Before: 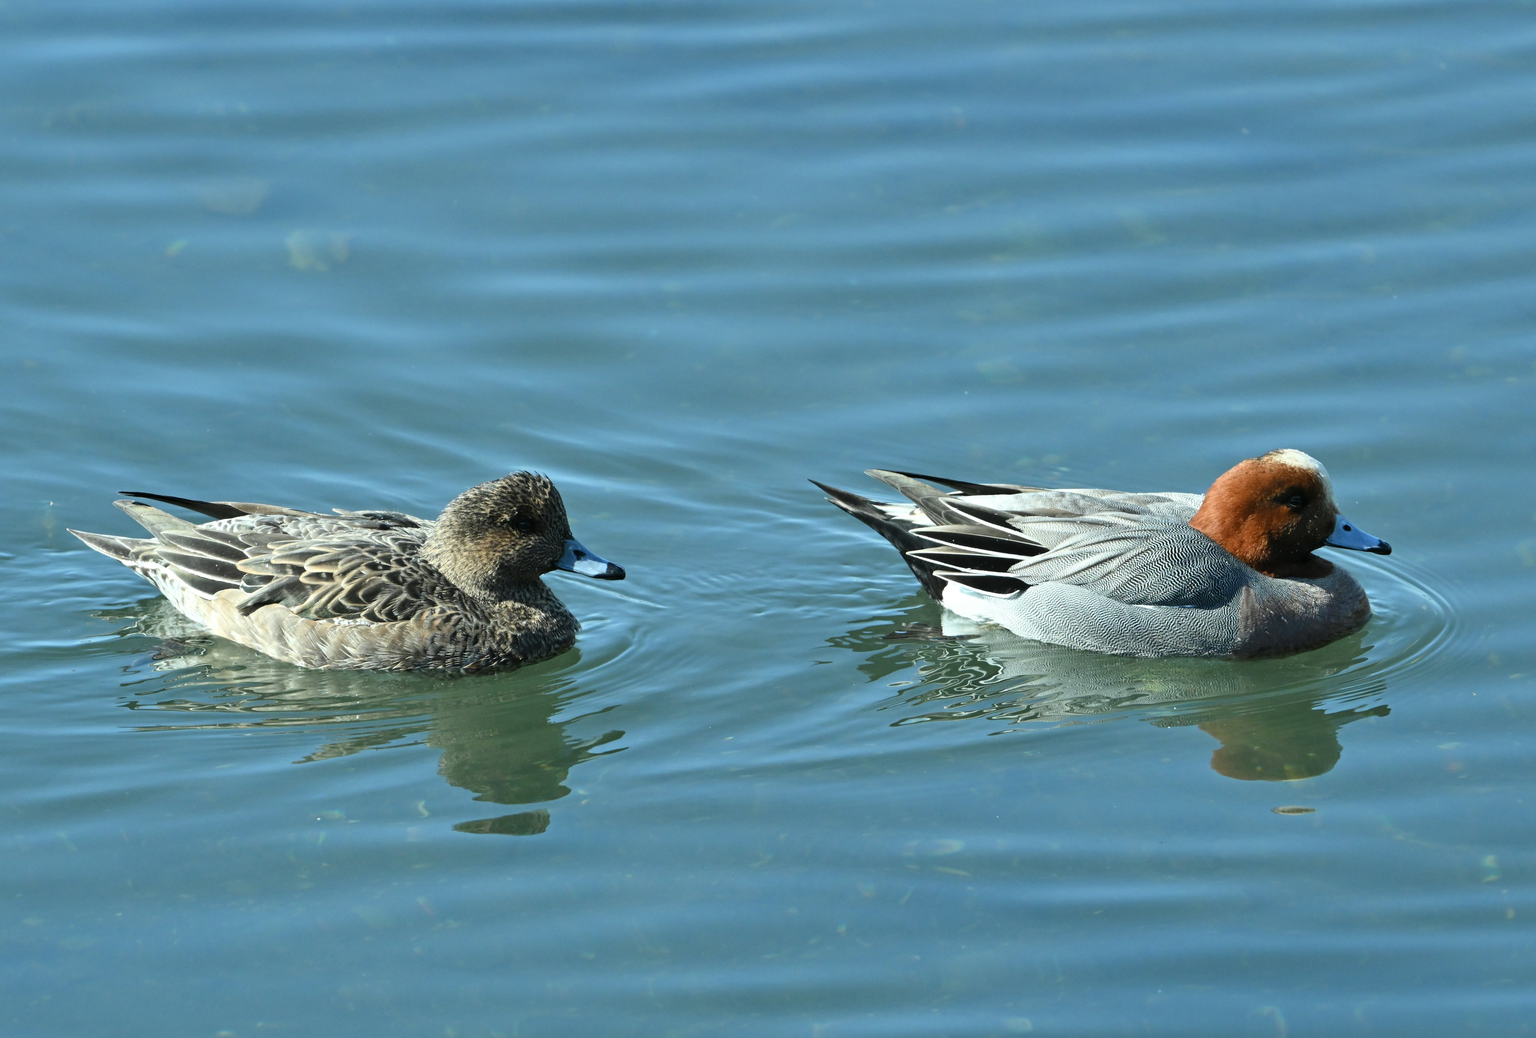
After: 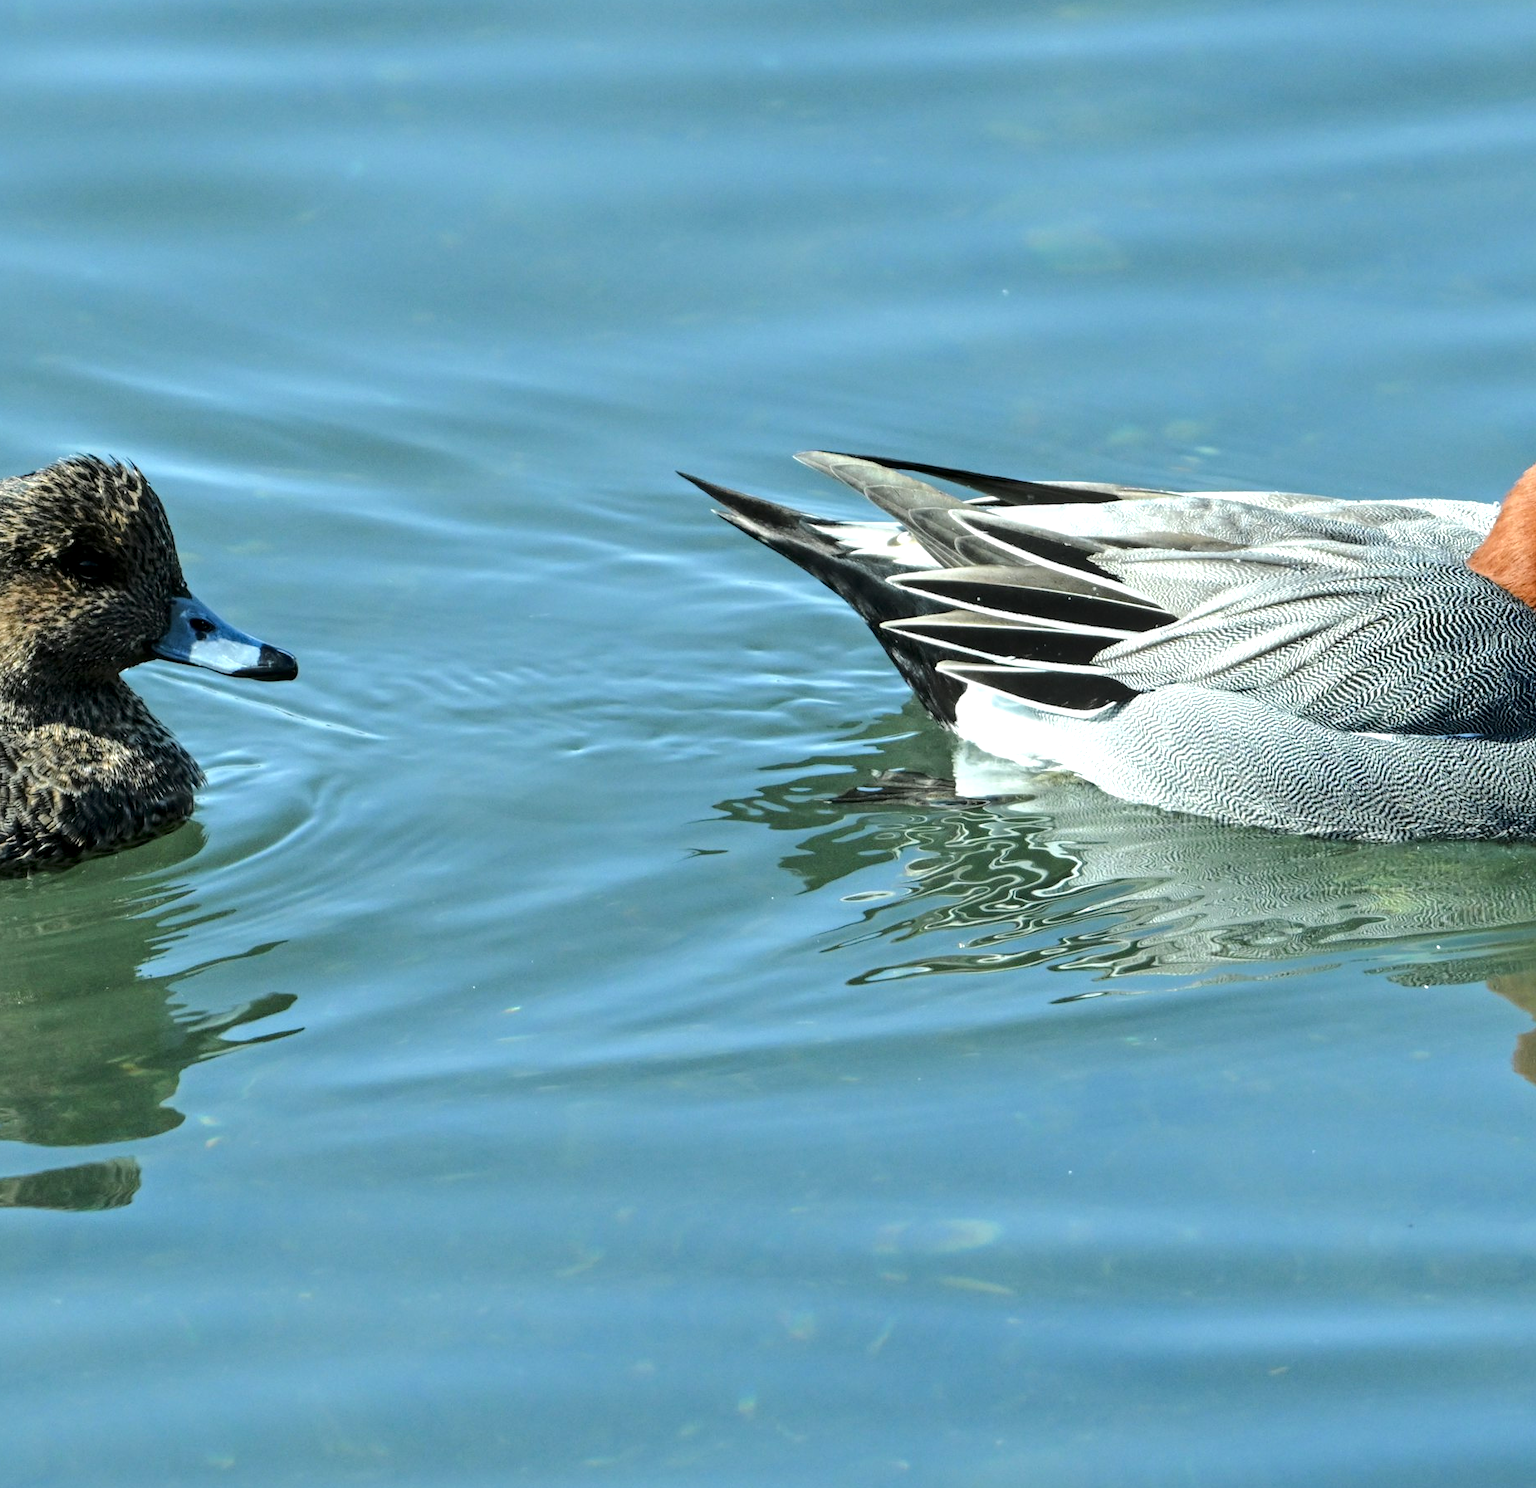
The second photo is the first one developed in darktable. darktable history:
crop: left 31.386%, top 24.302%, right 20.436%, bottom 6.566%
exposure: black level correction 0.003, exposure 0.383 EV, compensate highlight preservation false
local contrast: on, module defaults
tone curve: curves: ch0 [(0, 0.003) (0.211, 0.174) (0.482, 0.519) (0.843, 0.821) (0.992, 0.971)]; ch1 [(0, 0) (0.276, 0.206) (0.393, 0.364) (0.482, 0.477) (0.506, 0.5) (0.523, 0.523) (0.572, 0.592) (0.635, 0.665) (0.695, 0.759) (1, 1)]; ch2 [(0, 0) (0.438, 0.456) (0.498, 0.497) (0.536, 0.527) (0.562, 0.584) (0.619, 0.602) (0.698, 0.698) (1, 1)], color space Lab, linked channels, preserve colors none
